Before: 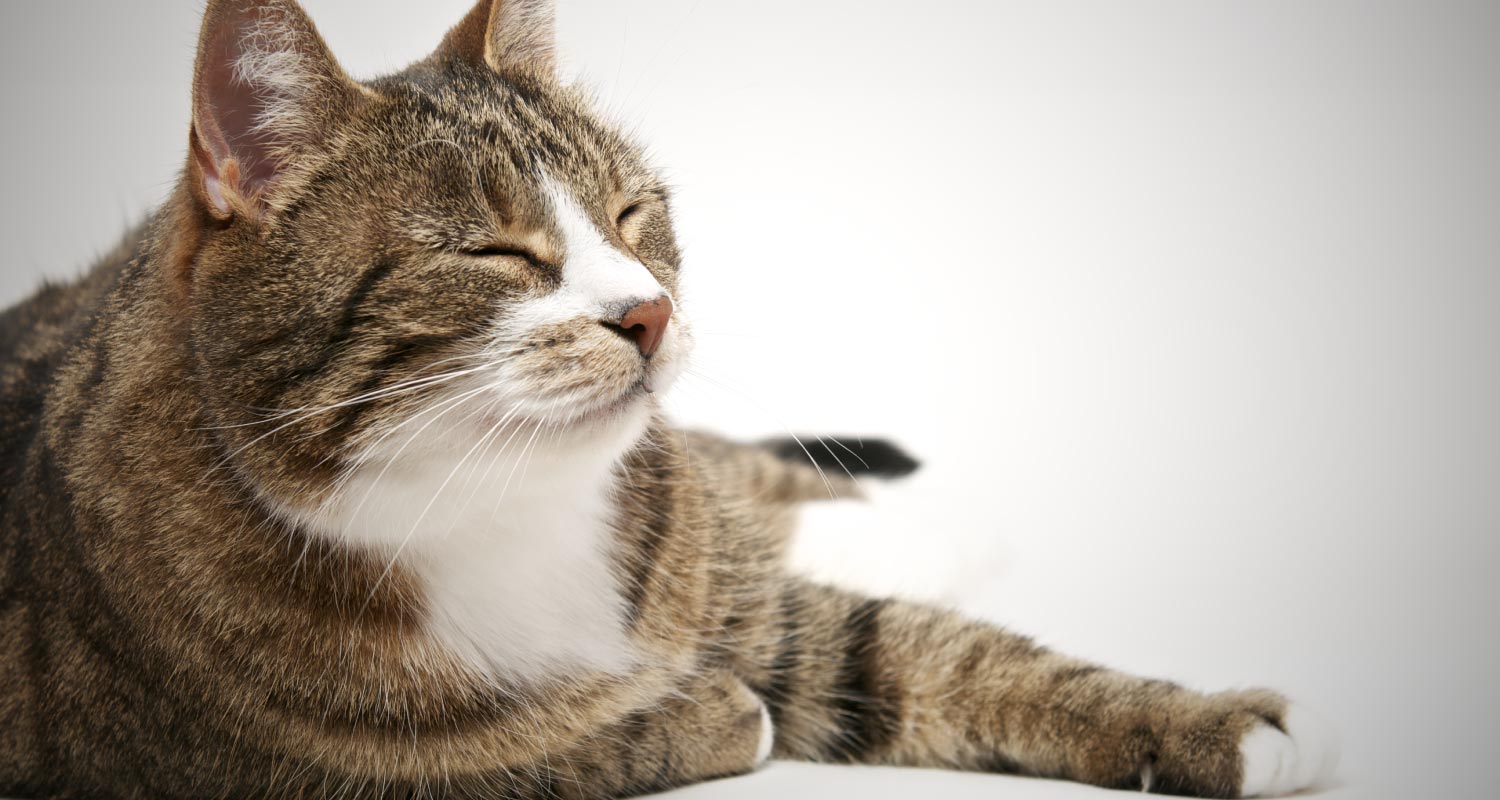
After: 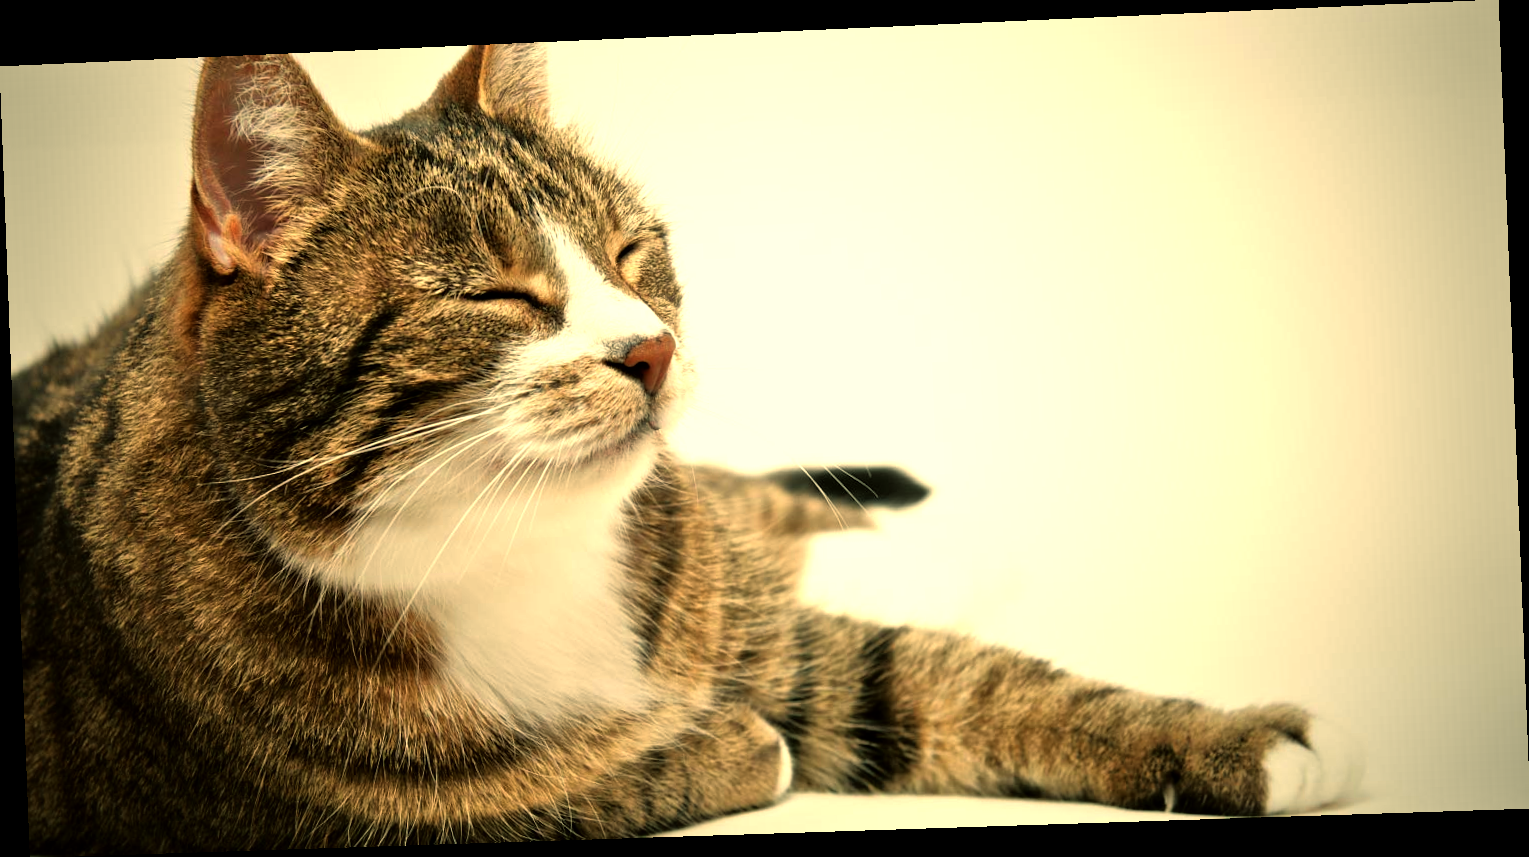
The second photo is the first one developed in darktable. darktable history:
tone equalizer: -8 EV 0.001 EV, -7 EV -0.004 EV, -6 EV 0.009 EV, -5 EV 0.032 EV, -4 EV 0.276 EV, -3 EV 0.644 EV, -2 EV 0.584 EV, -1 EV 0.187 EV, +0 EV 0.024 EV
color balance: mode lift, gamma, gain (sRGB), lift [1.014, 0.966, 0.918, 0.87], gamma [0.86, 0.734, 0.918, 0.976], gain [1.063, 1.13, 1.063, 0.86]
rotate and perspective: rotation -2.22°, lens shift (horizontal) -0.022, automatic cropping off
